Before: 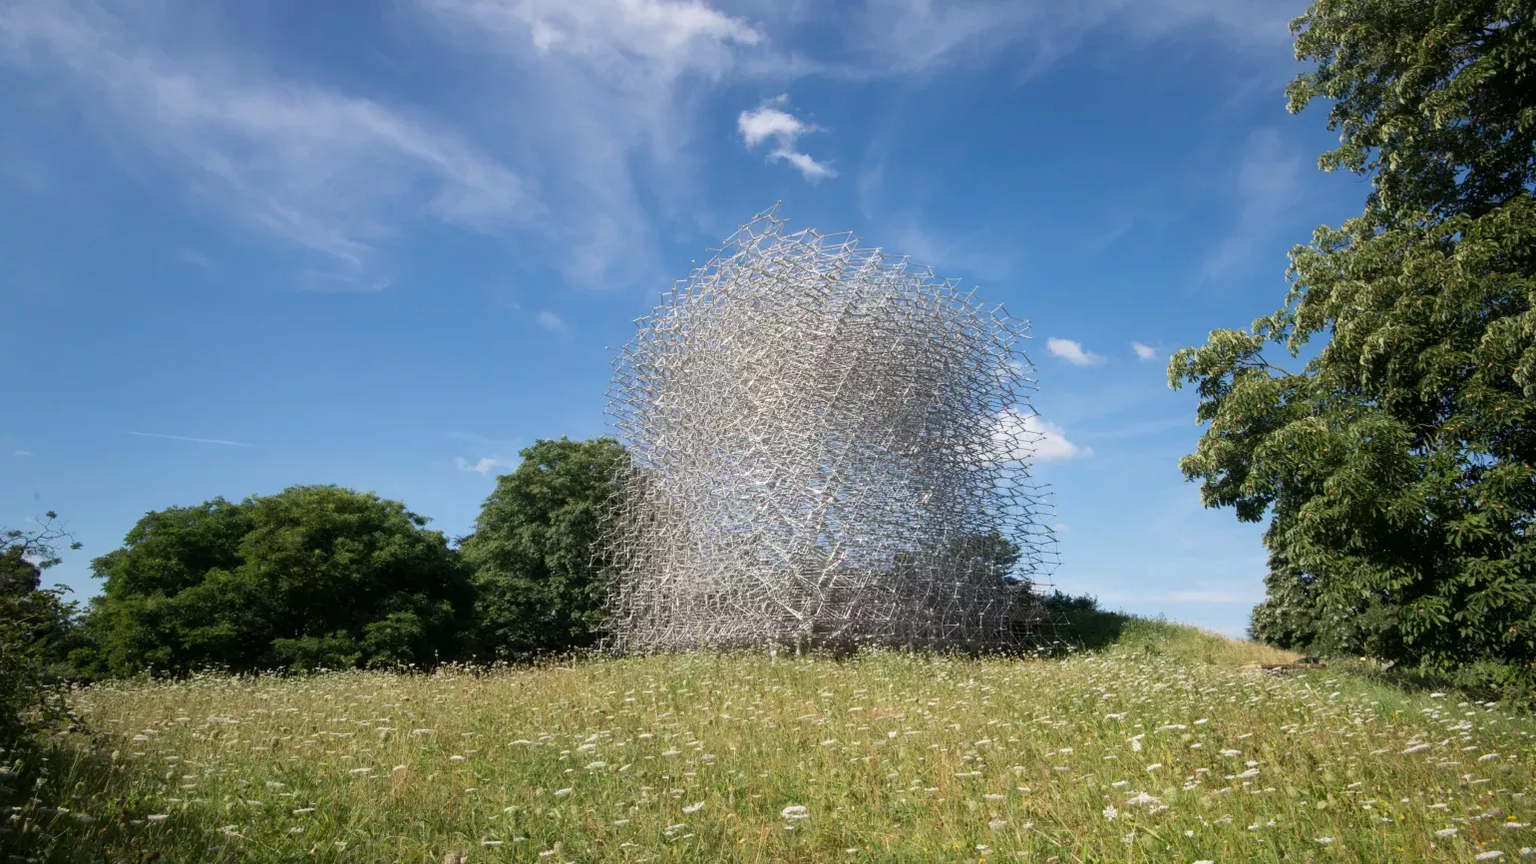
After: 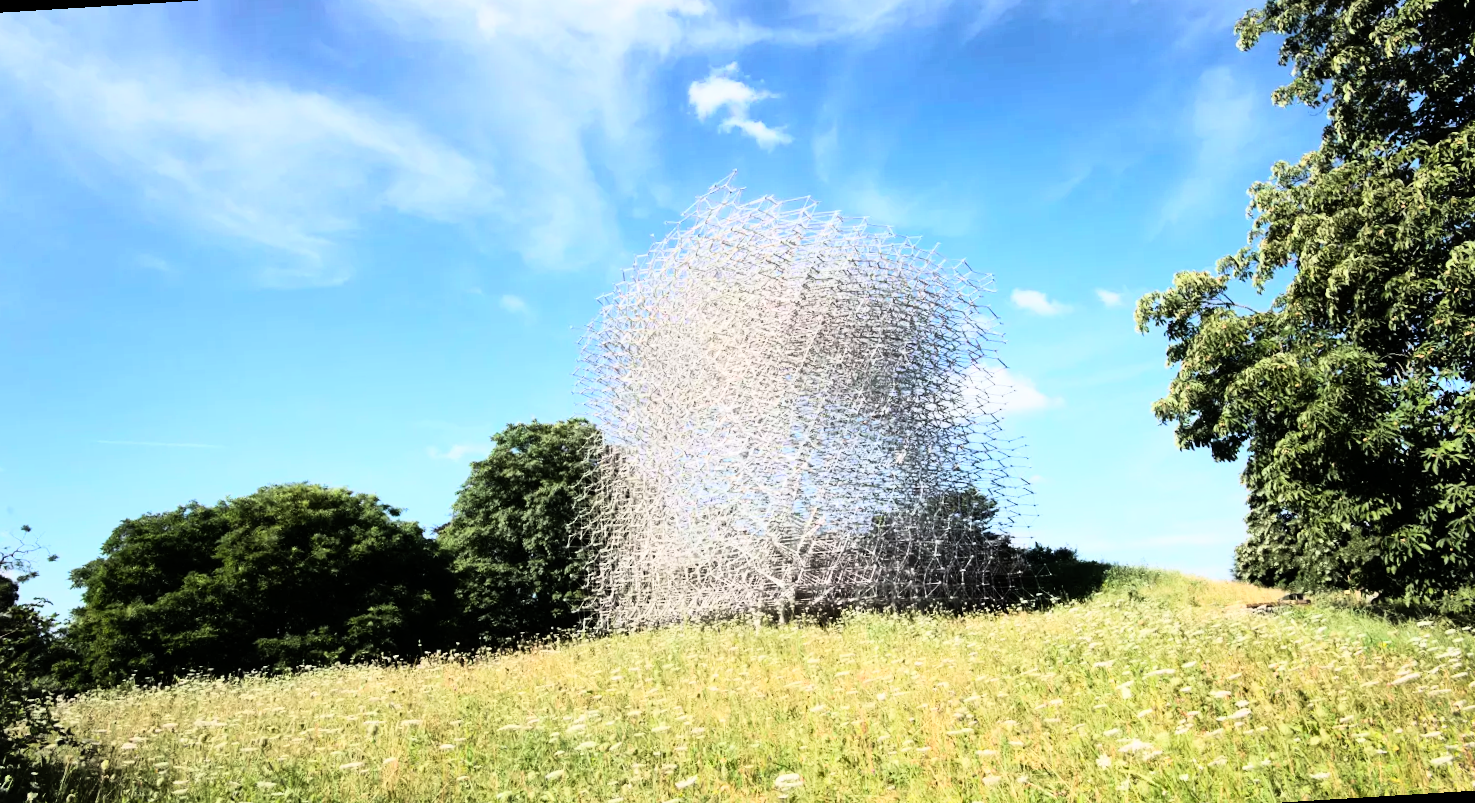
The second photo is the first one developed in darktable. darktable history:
rgb curve: curves: ch0 [(0, 0) (0.21, 0.15) (0.24, 0.21) (0.5, 0.75) (0.75, 0.96) (0.89, 0.99) (1, 1)]; ch1 [(0, 0.02) (0.21, 0.13) (0.25, 0.2) (0.5, 0.67) (0.75, 0.9) (0.89, 0.97) (1, 1)]; ch2 [(0, 0.02) (0.21, 0.13) (0.25, 0.2) (0.5, 0.67) (0.75, 0.9) (0.89, 0.97) (1, 1)], compensate middle gray true
rotate and perspective: rotation -3.52°, crop left 0.036, crop right 0.964, crop top 0.081, crop bottom 0.919
white balance: emerald 1
shadows and highlights: shadows 75, highlights -25, soften with gaussian
